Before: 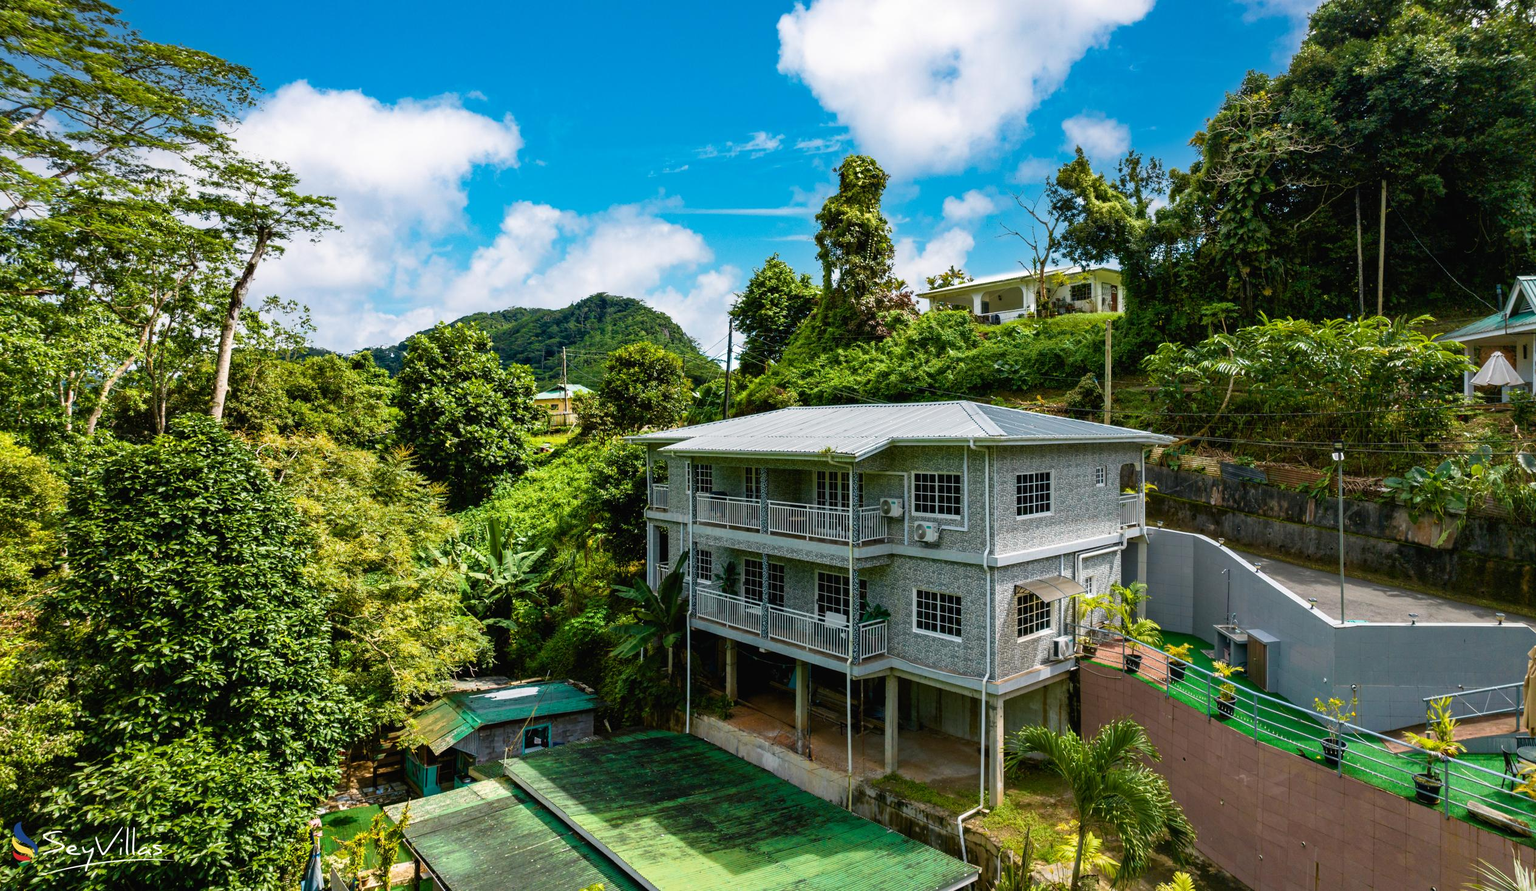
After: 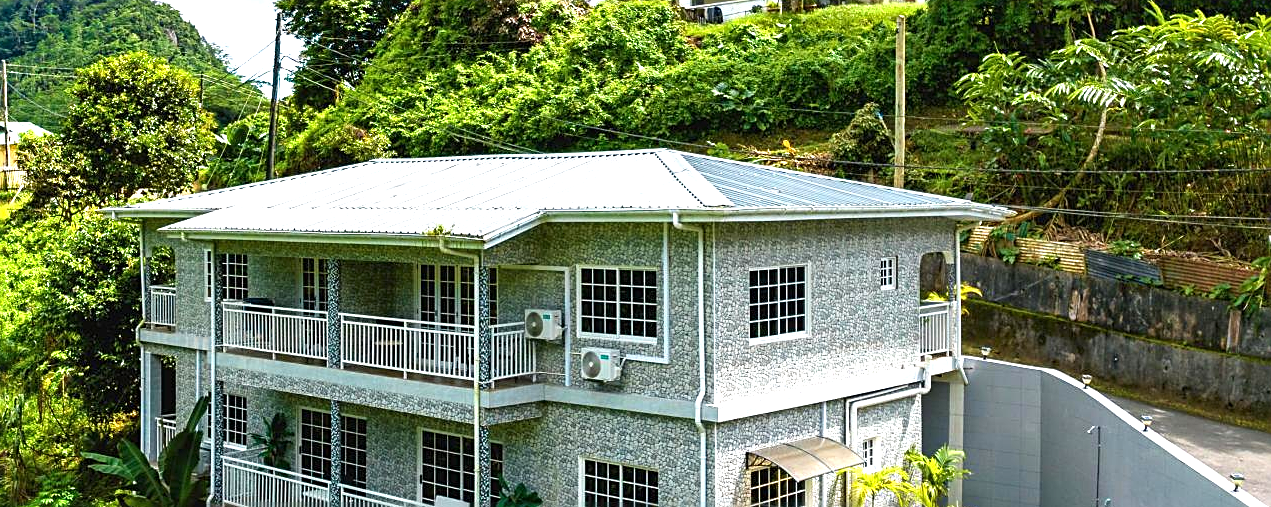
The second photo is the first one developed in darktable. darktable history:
exposure: black level correction 0, exposure 1.001 EV, compensate highlight preservation false
crop: left 36.587%, top 34.836%, right 13.153%, bottom 30.575%
sharpen: on, module defaults
